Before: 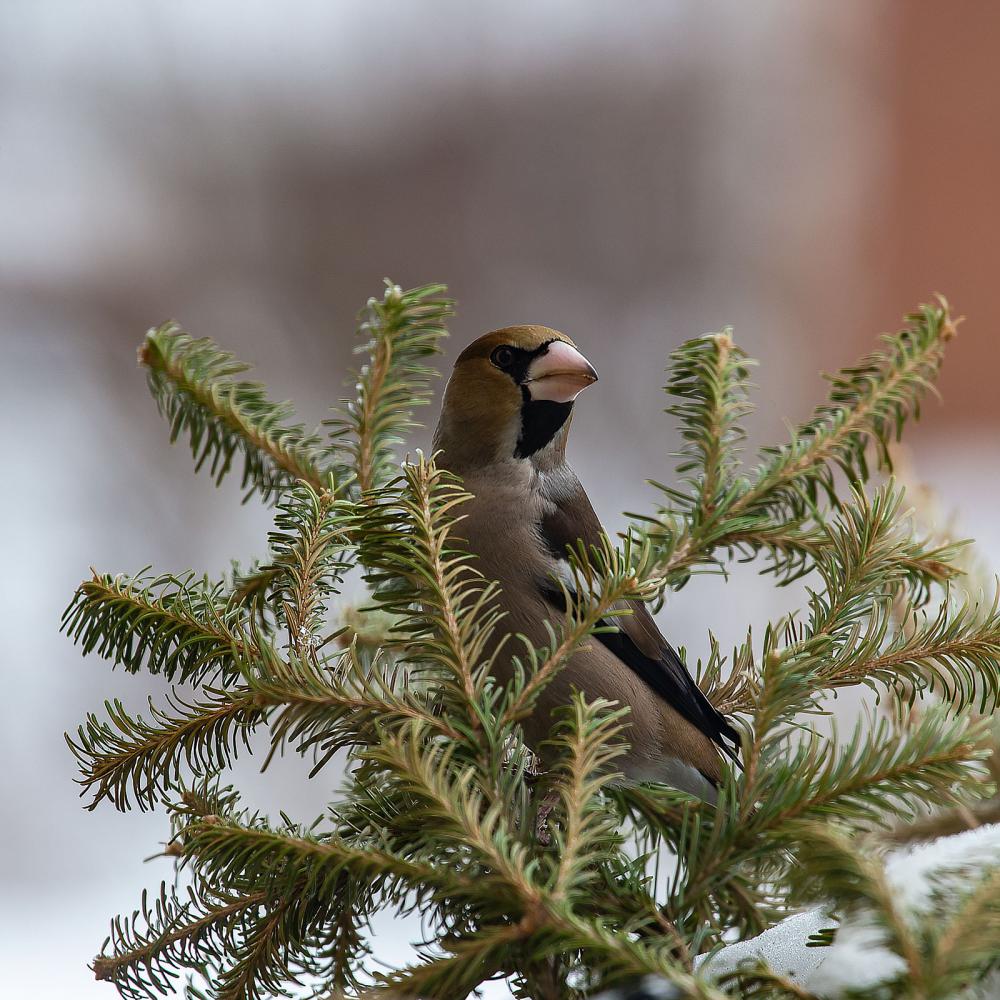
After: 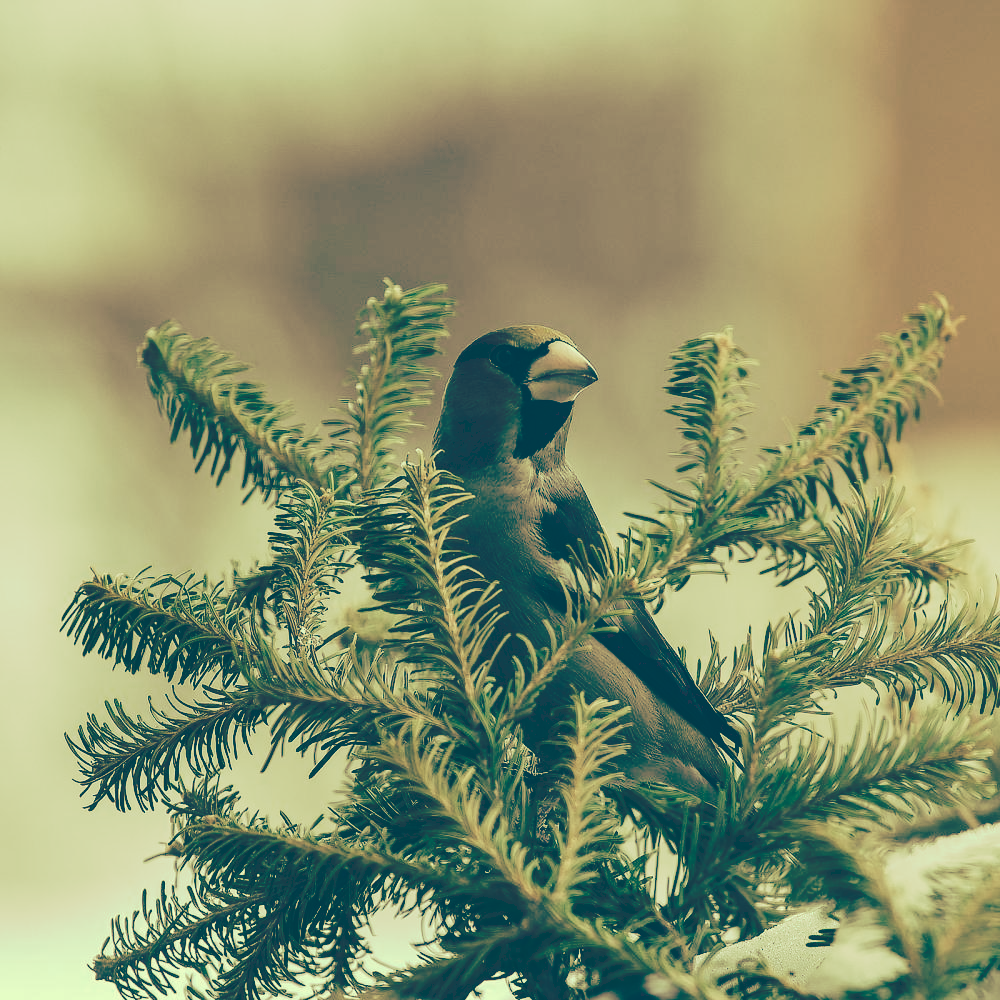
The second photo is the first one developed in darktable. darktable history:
tone curve: curves: ch0 [(0, 0) (0.003, 0.199) (0.011, 0.199) (0.025, 0.199) (0.044, 0.205) (0.069, 0.215) (0.1, 0.225) (0.136, 0.235) (0.177, 0.25) (0.224, 0.275) (0.277, 0.335) (0.335, 0.413) (0.399, 0.508) (0.468, 0.592) (0.543, 0.671) (0.623, 0.734) (0.709, 0.799) (0.801, 0.851) (0.898, 0.895) (1, 1)], preserve colors none
color look up table: target L [88.97, 92.72, 81.05, 70.03, 68.99, 58.12, 43.91, 47.13, 20.27, 201.17, 81.95, 75.04, 70.18, 62.7, 59.61, 62.45, 52.71, 53.78, 45.87, 45.71, 28.07, 14.83, 5.426, 96.97, 91.24, 73.23, 75.97, 71.37, 89.01, 69.92, 68.41, 65.24, 72.76, 51.28, 54.74, 43.5, 40.84, 38.04, 33.09, 17.64, 28.28, 12.37, 4.246, 83.79, 70.4, 66.26, 43.83, 49.25, 18.68], target a [-23.49, -15.82, -50.87, -55.38, -26.46, -52.76, -35.03, -29.56, -44.44, 0, -3.744, -7.246, 15.52, 24.72, 7.139, 33.6, 1.043, 15.54, 24.26, 36.94, -9.183, -23.84, -11.96, -10.3, -6.06, -12.44, 11.27, -17.8, -3.775, 20.43, -0.268, -5.756, 6.046, 5.52, 12.69, -4.125, 5.251, 28.12, -5.689, -49.18, 8.271, -33.64, -7.767, -56.38, -34.06, -39.12, -23.23, -7.735, -43.11], target b [60.11, 49.36, 57.66, 38.06, 42.51, 38.68, 21.94, 19.7, -9.465, -0.001, 44.79, 61.64, 48.3, 49.27, 37.57, 33.43, 21.87, 25.99, 27.62, 25.21, 3.219, -18.14, -33.35, 35.59, 35.99, 37.75, 37.67, 12.07, 36.74, 30, 29.2, 0.336, 13.13, 5.665, 14.27, -5.346, 5.766, 5.371, 2.555, -15.73, -18.27, -26.57, -35.9, 27.94, 35.75, 12.74, 9.221, 8.774, -14.48], num patches 49
